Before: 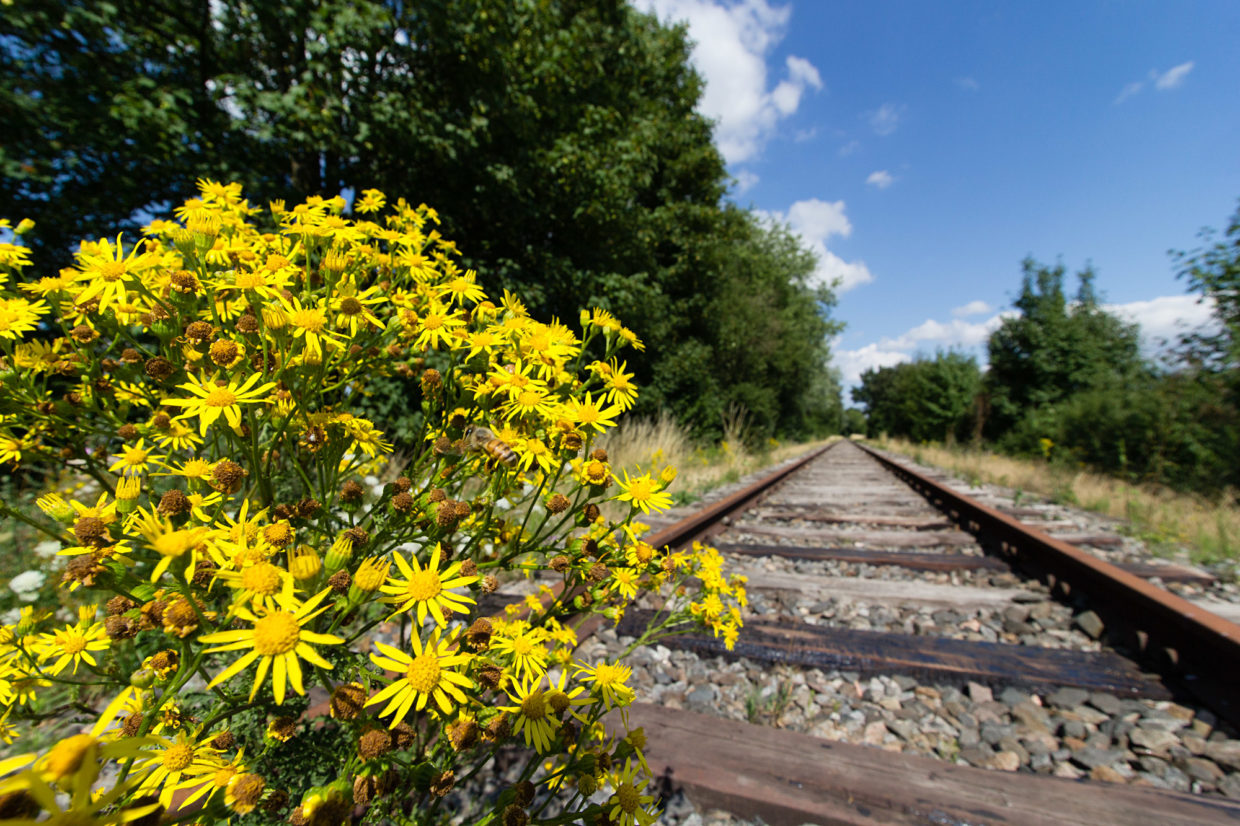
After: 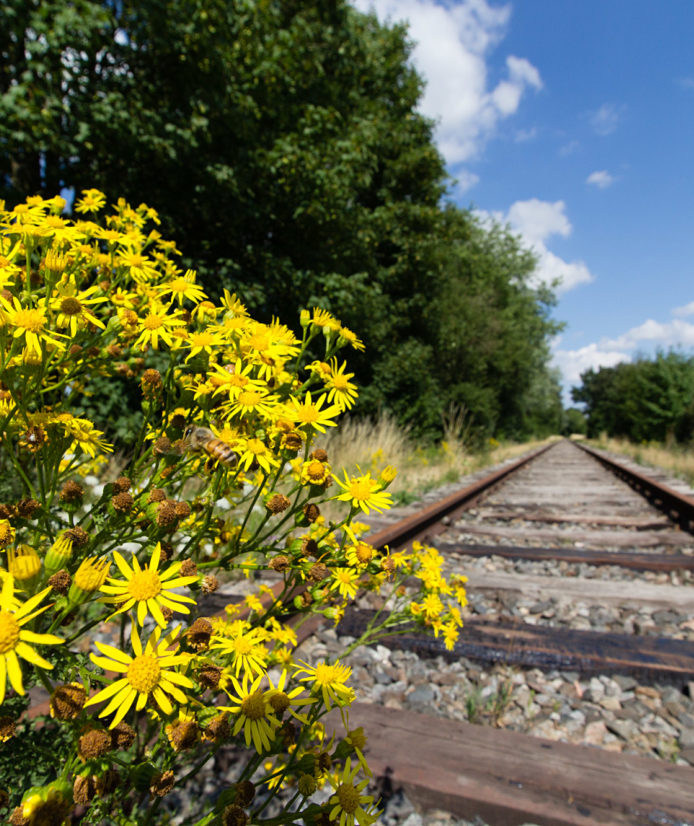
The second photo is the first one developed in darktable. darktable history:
crop and rotate: left 22.619%, right 21.413%
